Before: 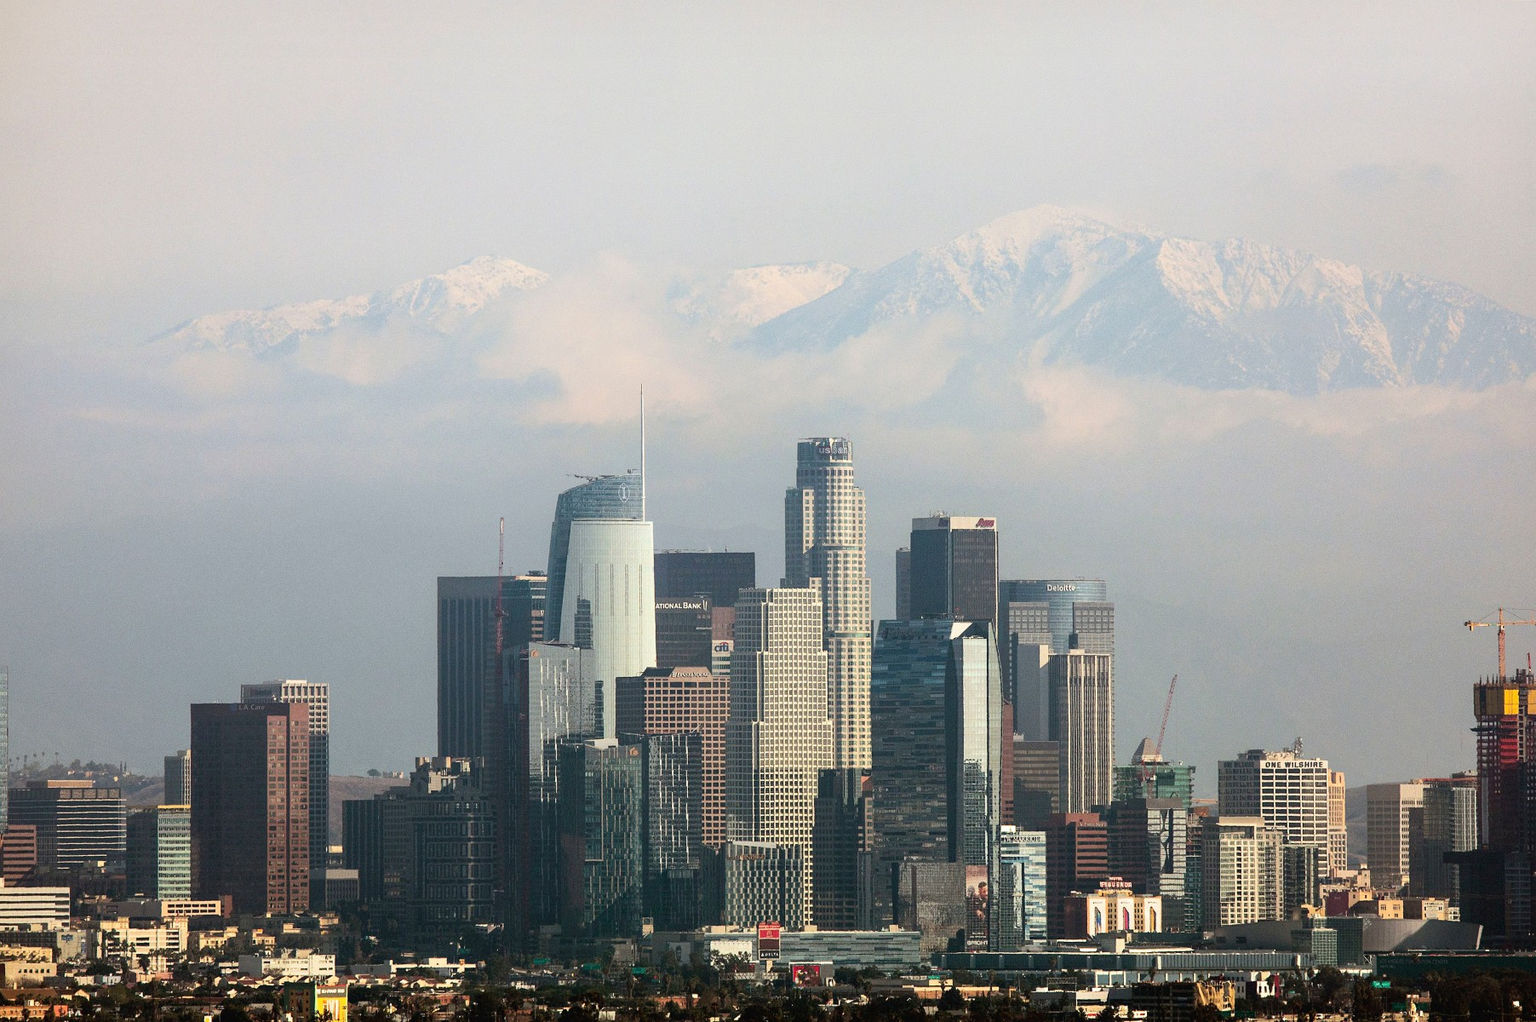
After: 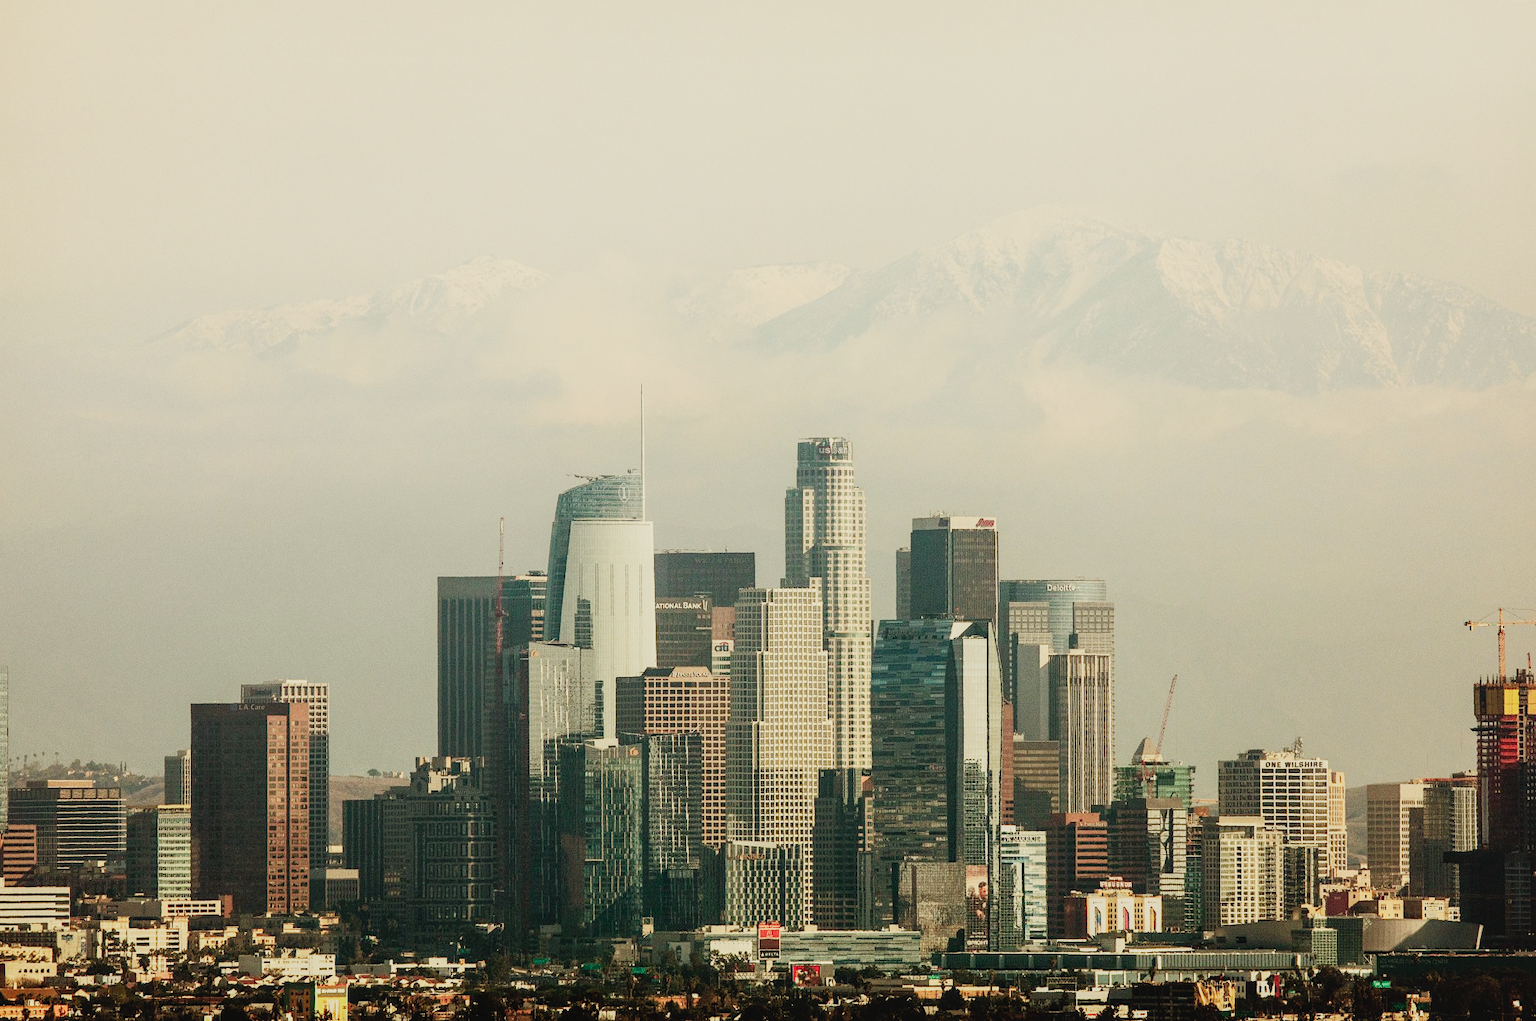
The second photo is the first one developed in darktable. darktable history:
local contrast: detail 110%
sigmoid: skew -0.2, preserve hue 0%, red attenuation 0.1, red rotation 0.035, green attenuation 0.1, green rotation -0.017, blue attenuation 0.15, blue rotation -0.052, base primaries Rec2020
white balance: red 1.08, blue 0.791
exposure: exposure 0.559 EV, compensate highlight preservation false
